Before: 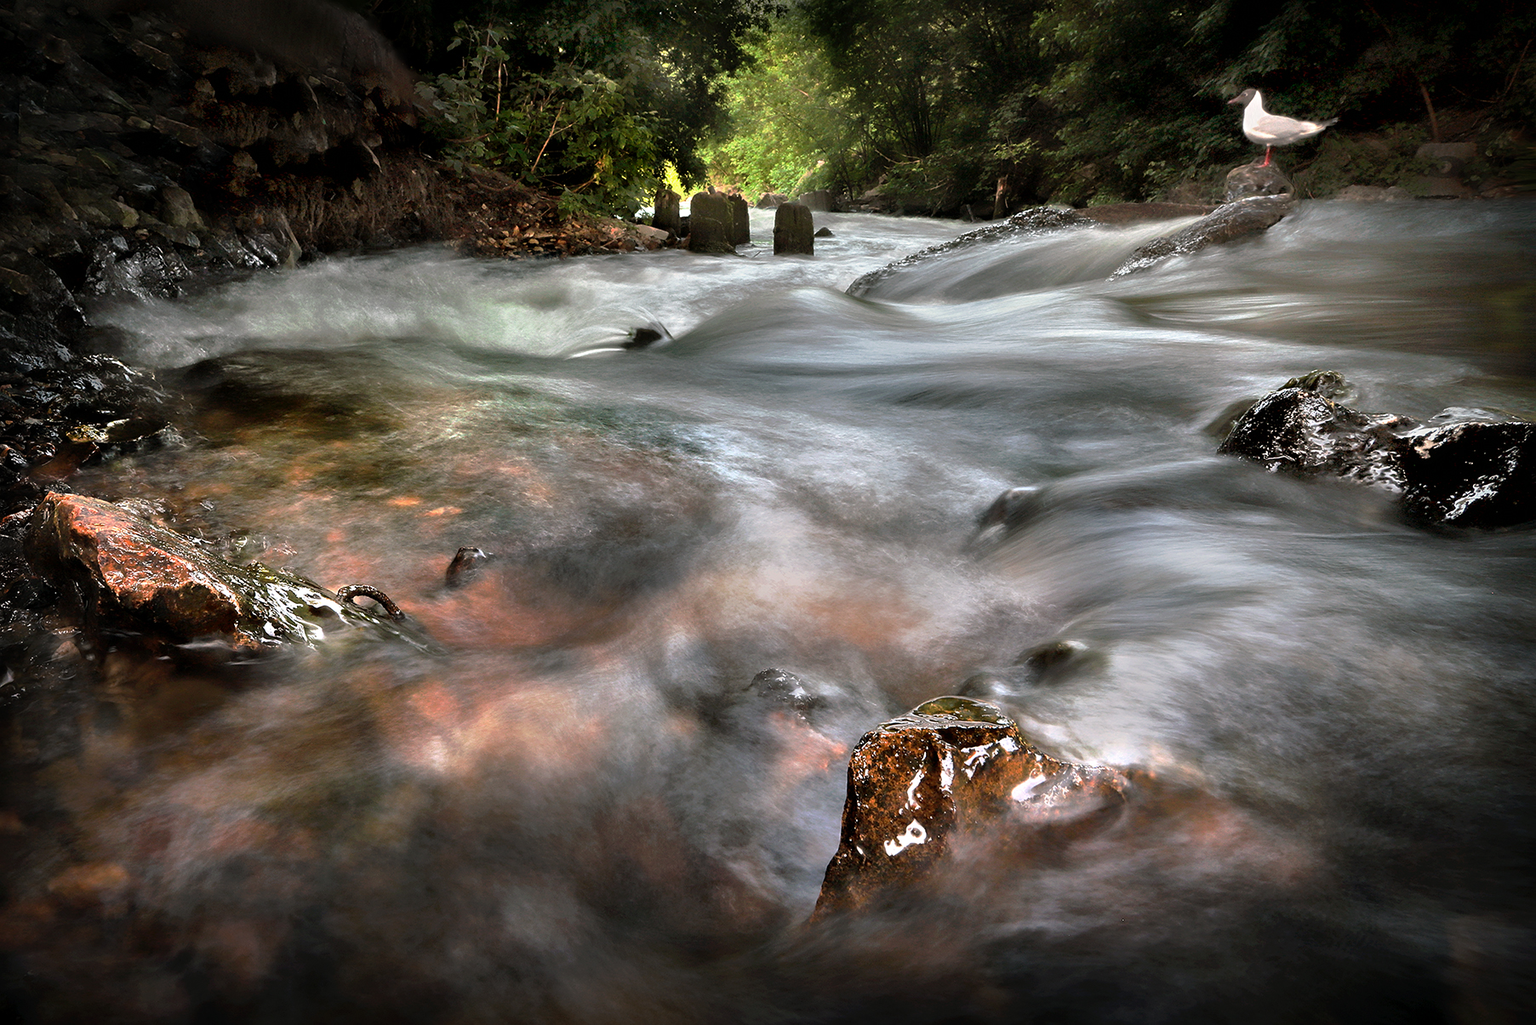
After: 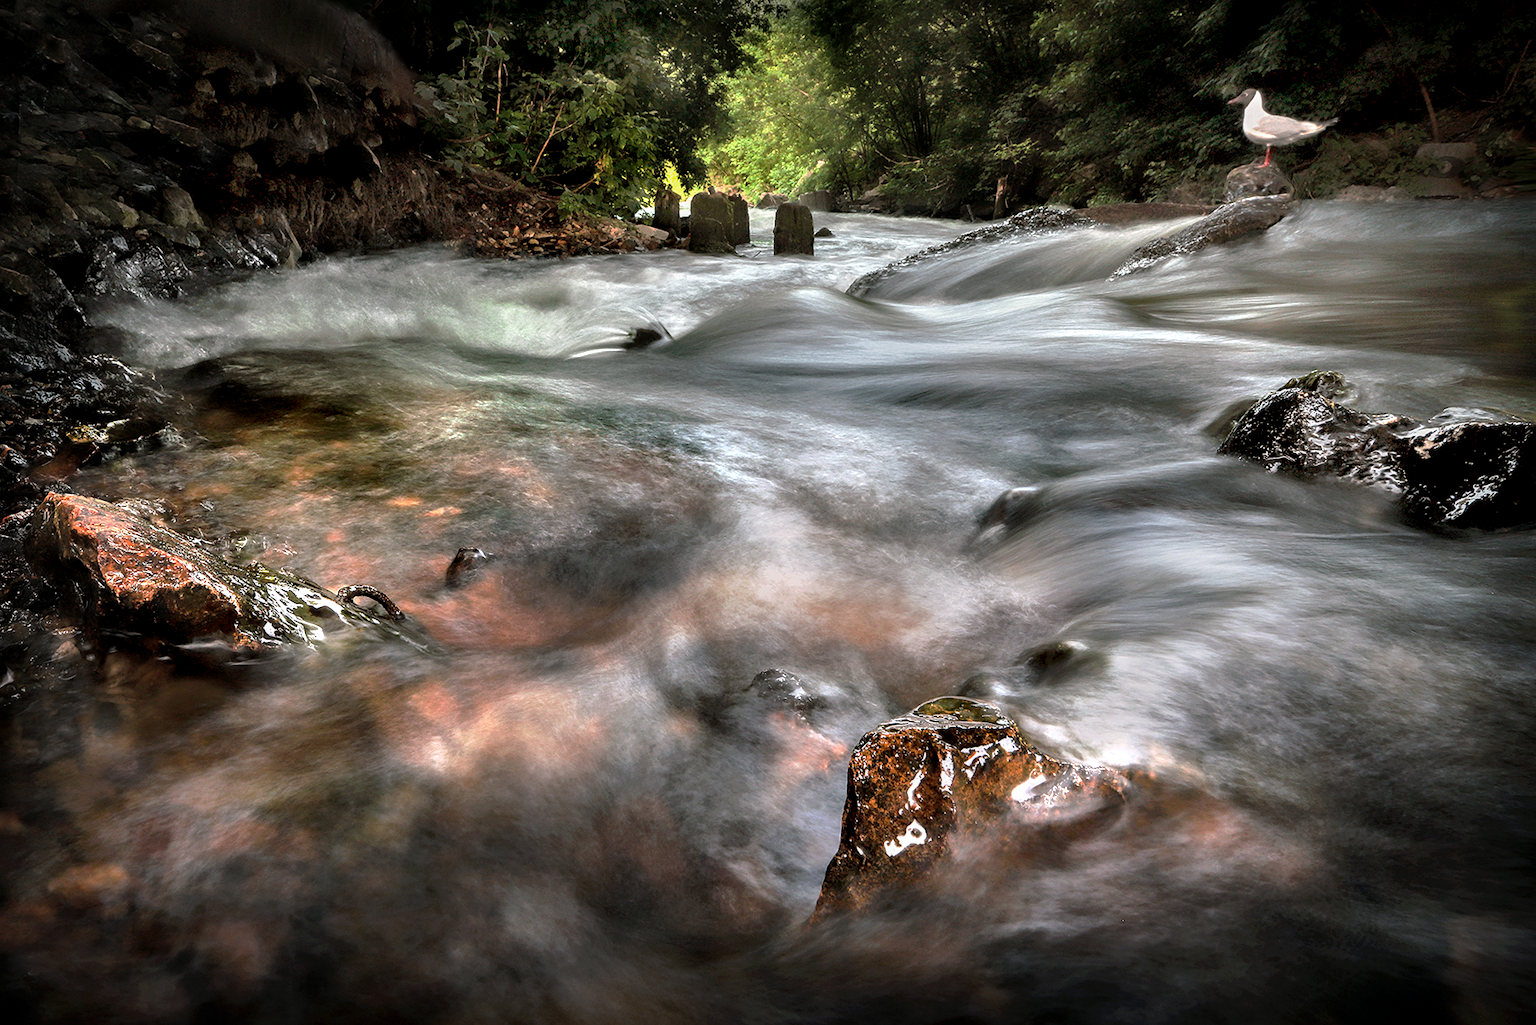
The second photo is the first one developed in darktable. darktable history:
local contrast: detail 130%
shadows and highlights: shadows 12, white point adjustment 1.2, highlights -0.36, soften with gaussian
